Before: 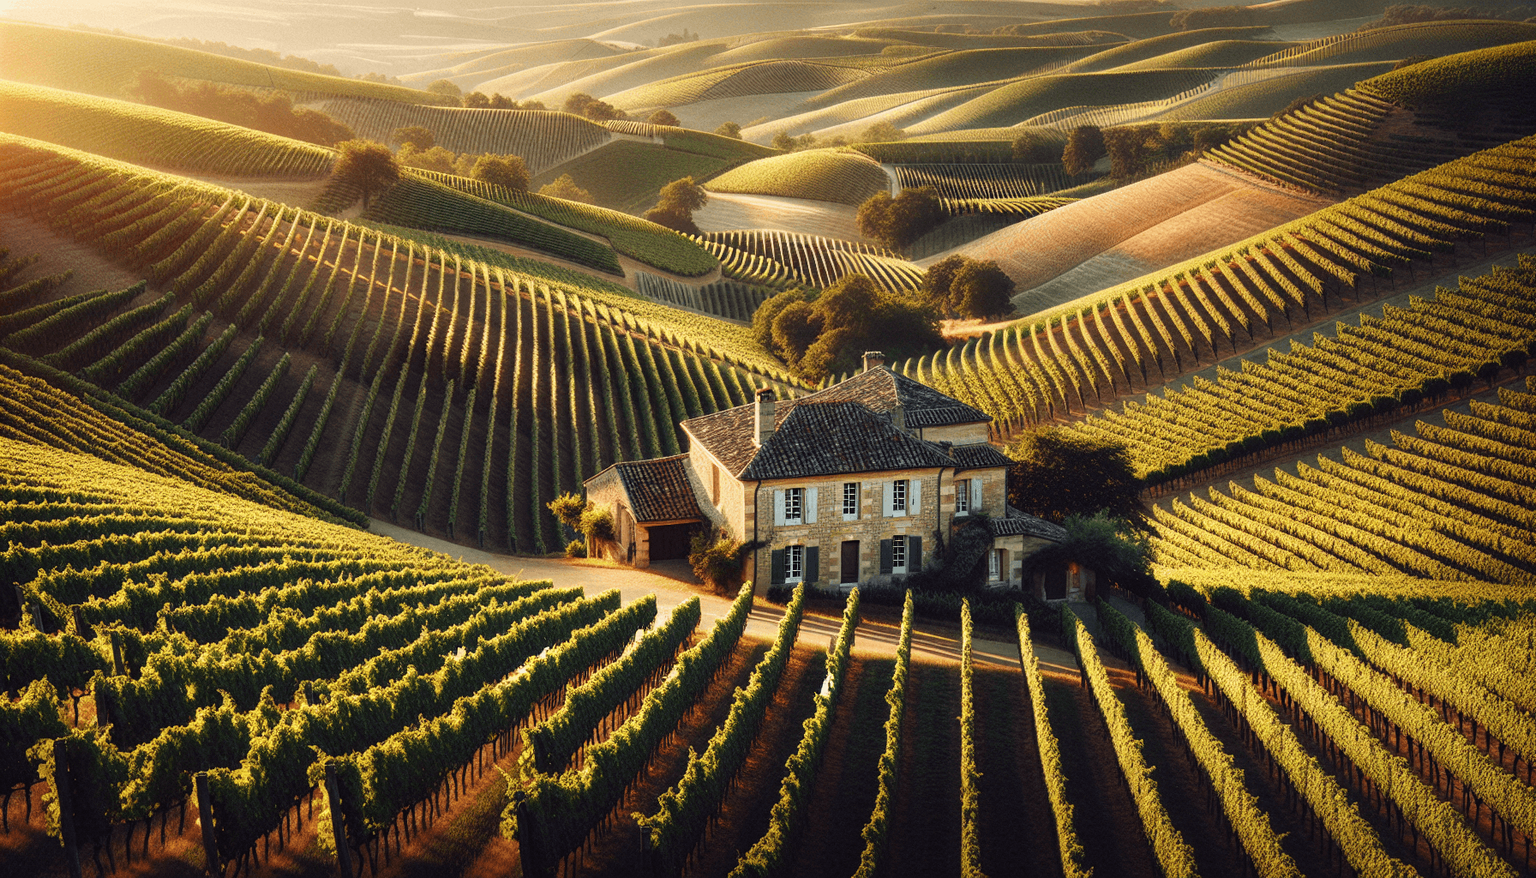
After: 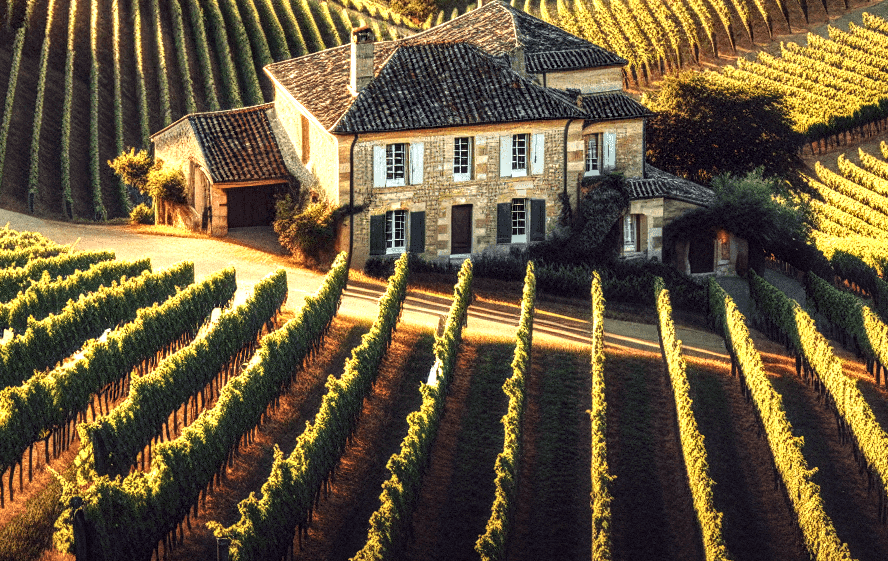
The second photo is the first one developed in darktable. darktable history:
exposure: exposure 0.607 EV, compensate highlight preservation false
local contrast: detail 150%
crop: left 29.585%, top 41.678%, right 20.834%, bottom 3.461%
